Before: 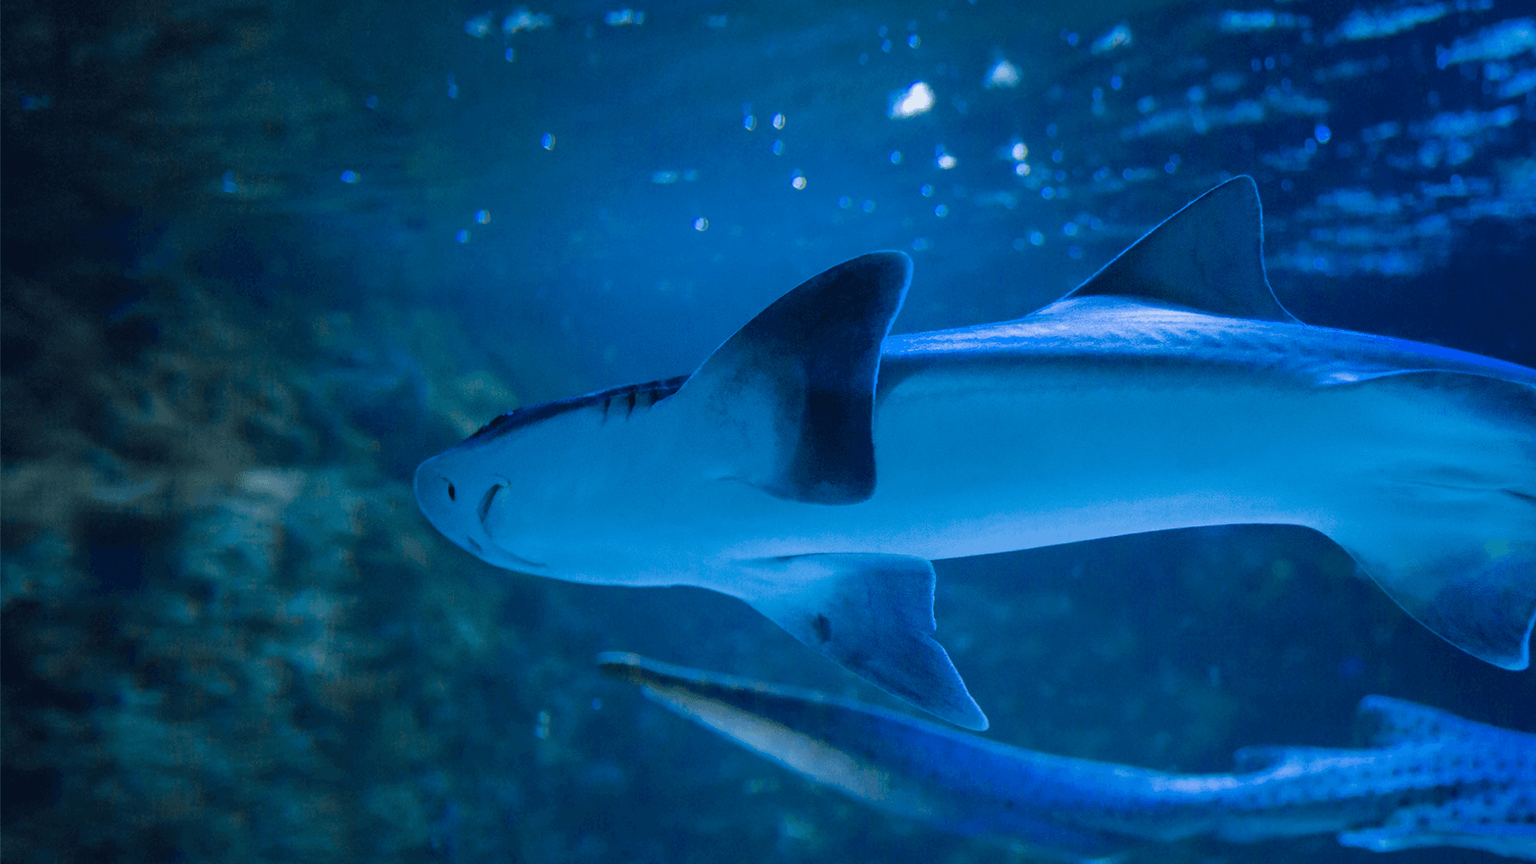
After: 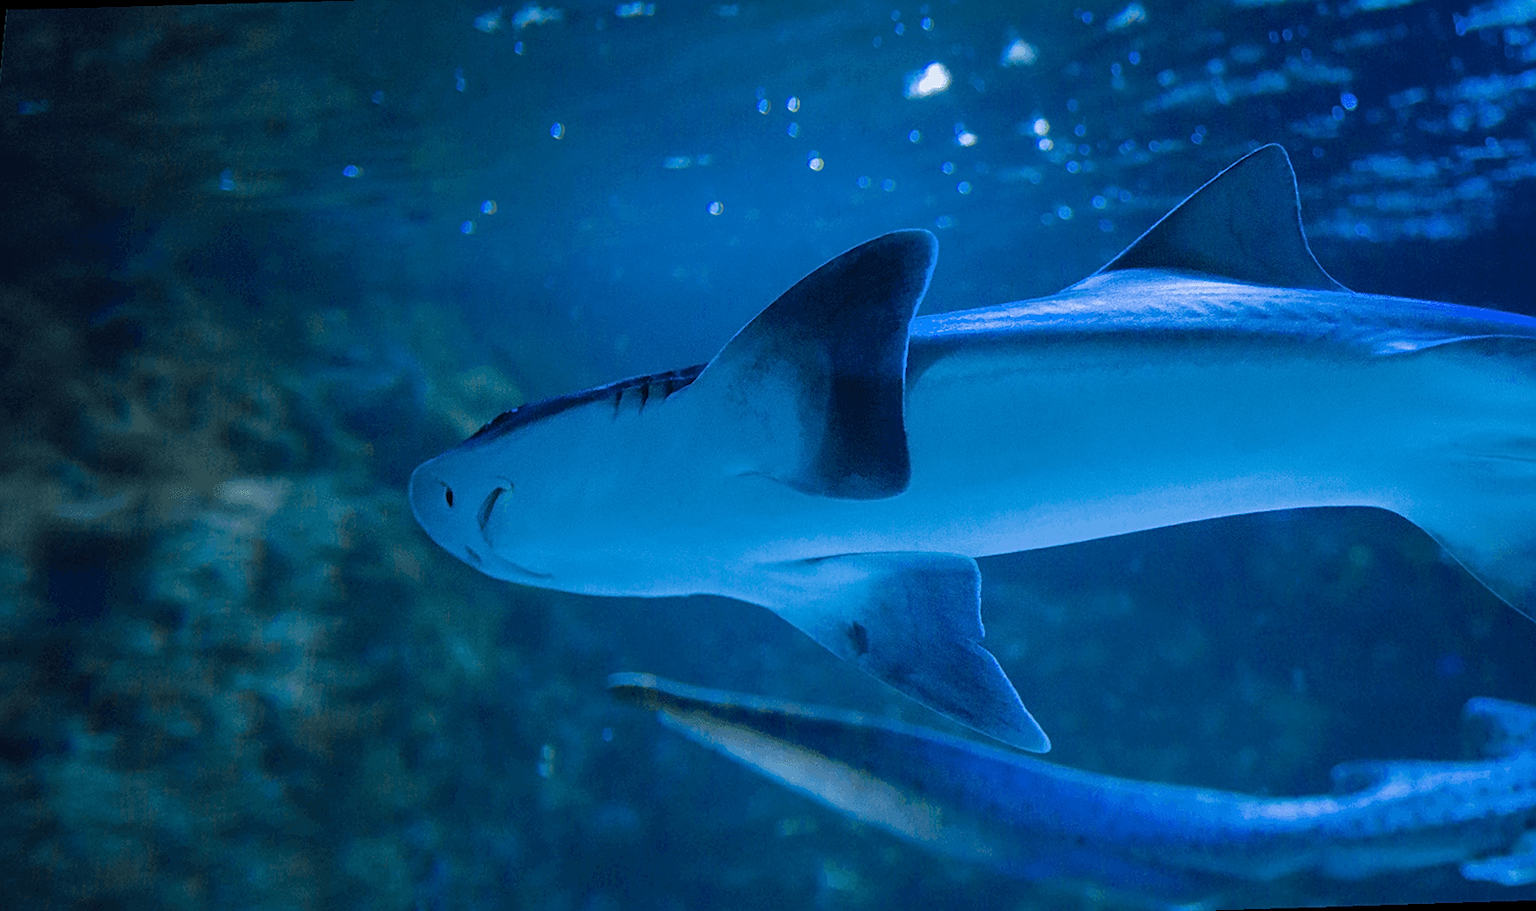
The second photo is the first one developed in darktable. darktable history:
sharpen: on, module defaults
rotate and perspective: rotation -1.68°, lens shift (vertical) -0.146, crop left 0.049, crop right 0.912, crop top 0.032, crop bottom 0.96
white balance: emerald 1
